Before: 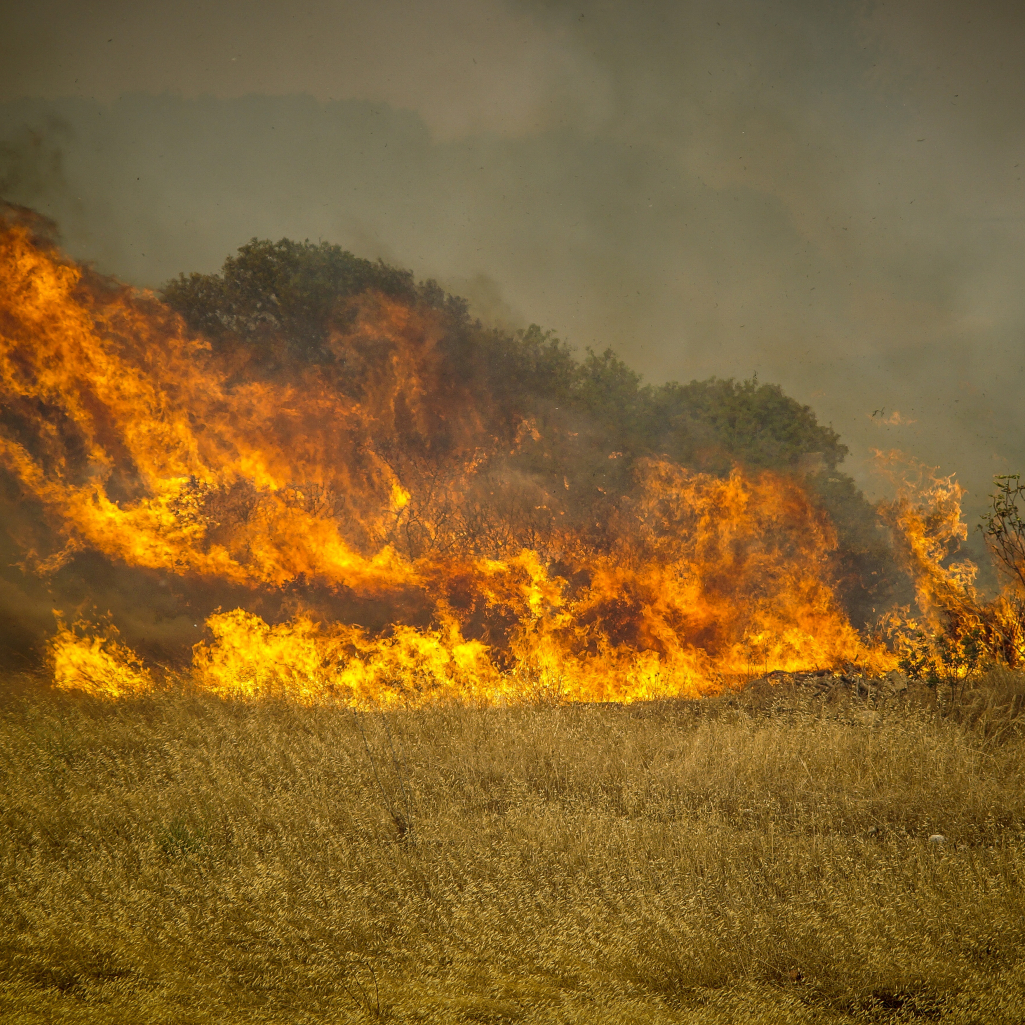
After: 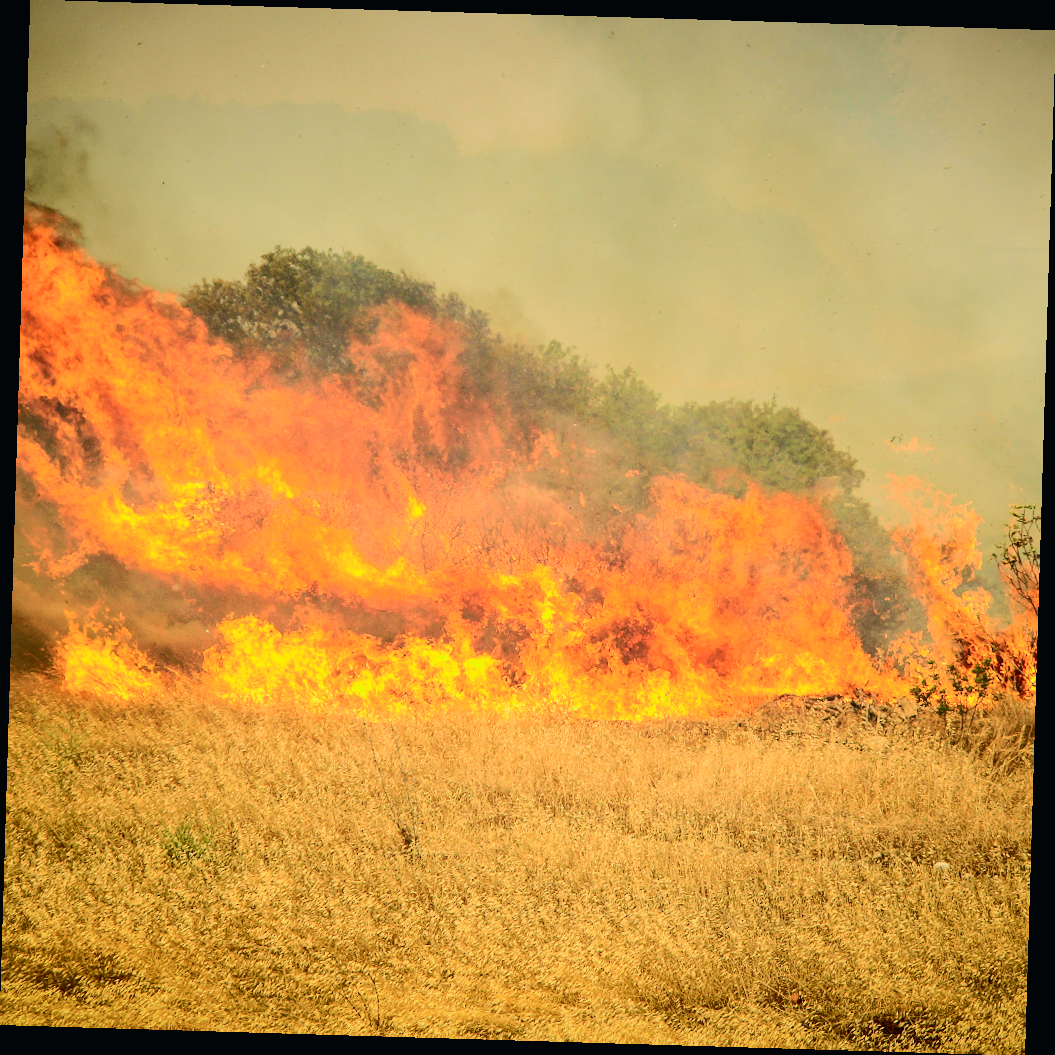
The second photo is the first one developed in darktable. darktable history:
base curve: curves: ch0 [(0, 0) (0.025, 0.046) (0.112, 0.277) (0.467, 0.74) (0.814, 0.929) (1, 0.942)]
rotate and perspective: rotation 1.72°, automatic cropping off
tone curve: curves: ch0 [(0, 0.012) (0.052, 0.04) (0.107, 0.086) (0.276, 0.265) (0.461, 0.531) (0.718, 0.79) (0.921, 0.909) (0.999, 0.951)]; ch1 [(0, 0) (0.339, 0.298) (0.402, 0.363) (0.444, 0.415) (0.485, 0.469) (0.494, 0.493) (0.504, 0.501) (0.525, 0.534) (0.555, 0.587) (0.594, 0.647) (1, 1)]; ch2 [(0, 0) (0.48, 0.48) (0.504, 0.5) (0.535, 0.557) (0.581, 0.623) (0.649, 0.683) (0.824, 0.815) (1, 1)], color space Lab, independent channels, preserve colors none
